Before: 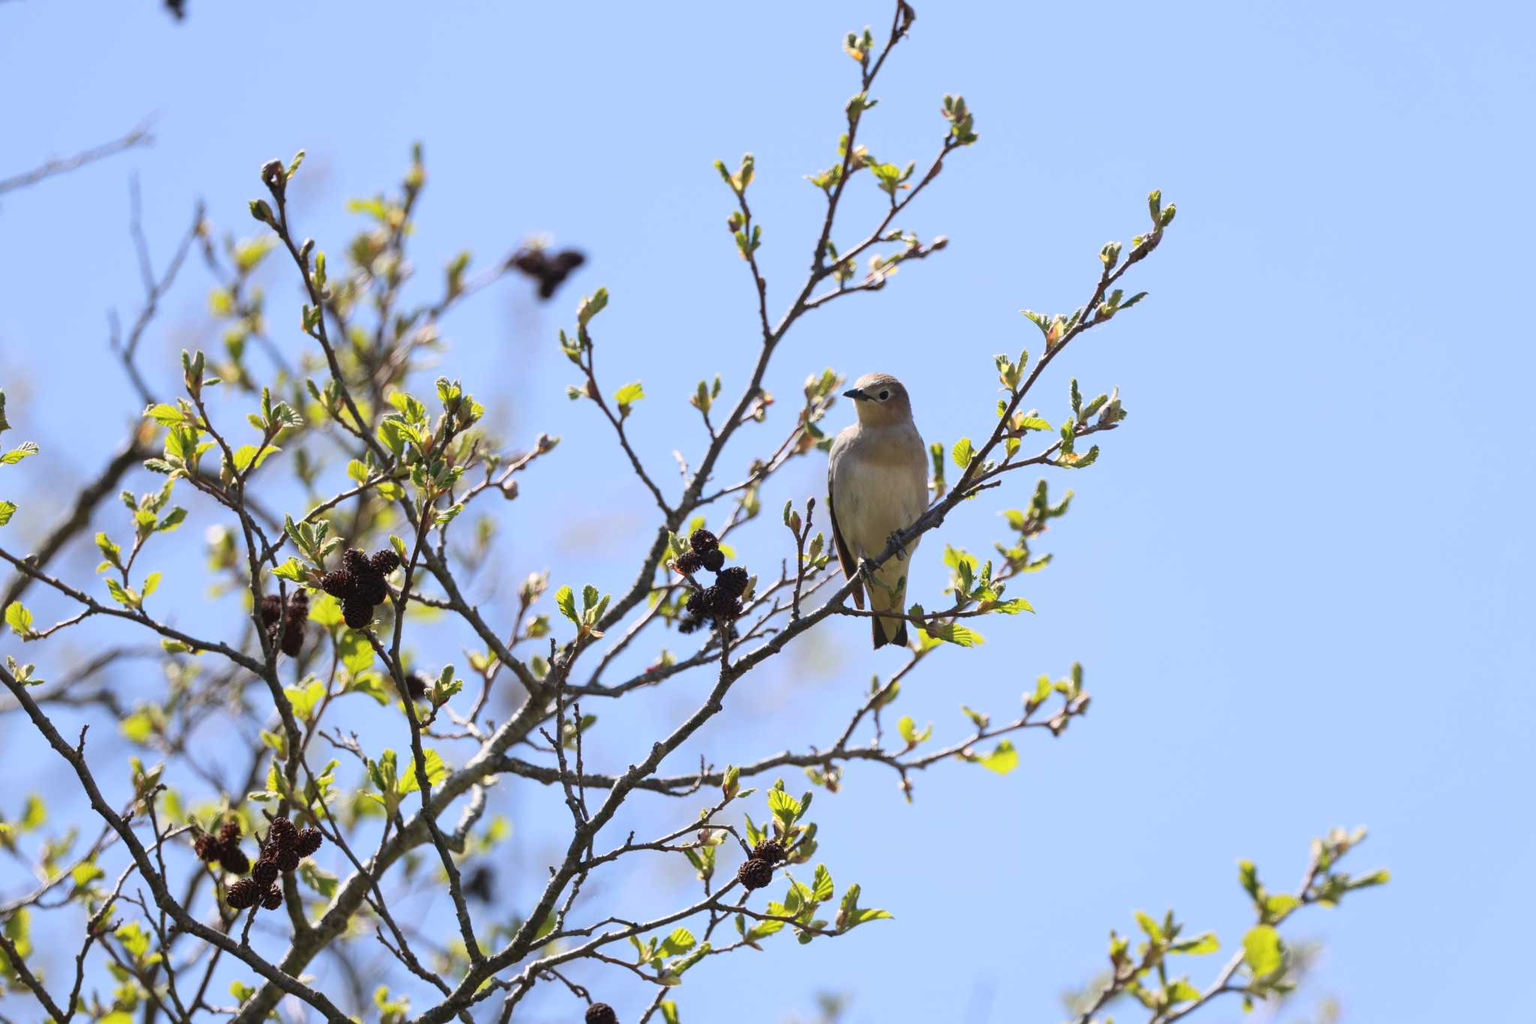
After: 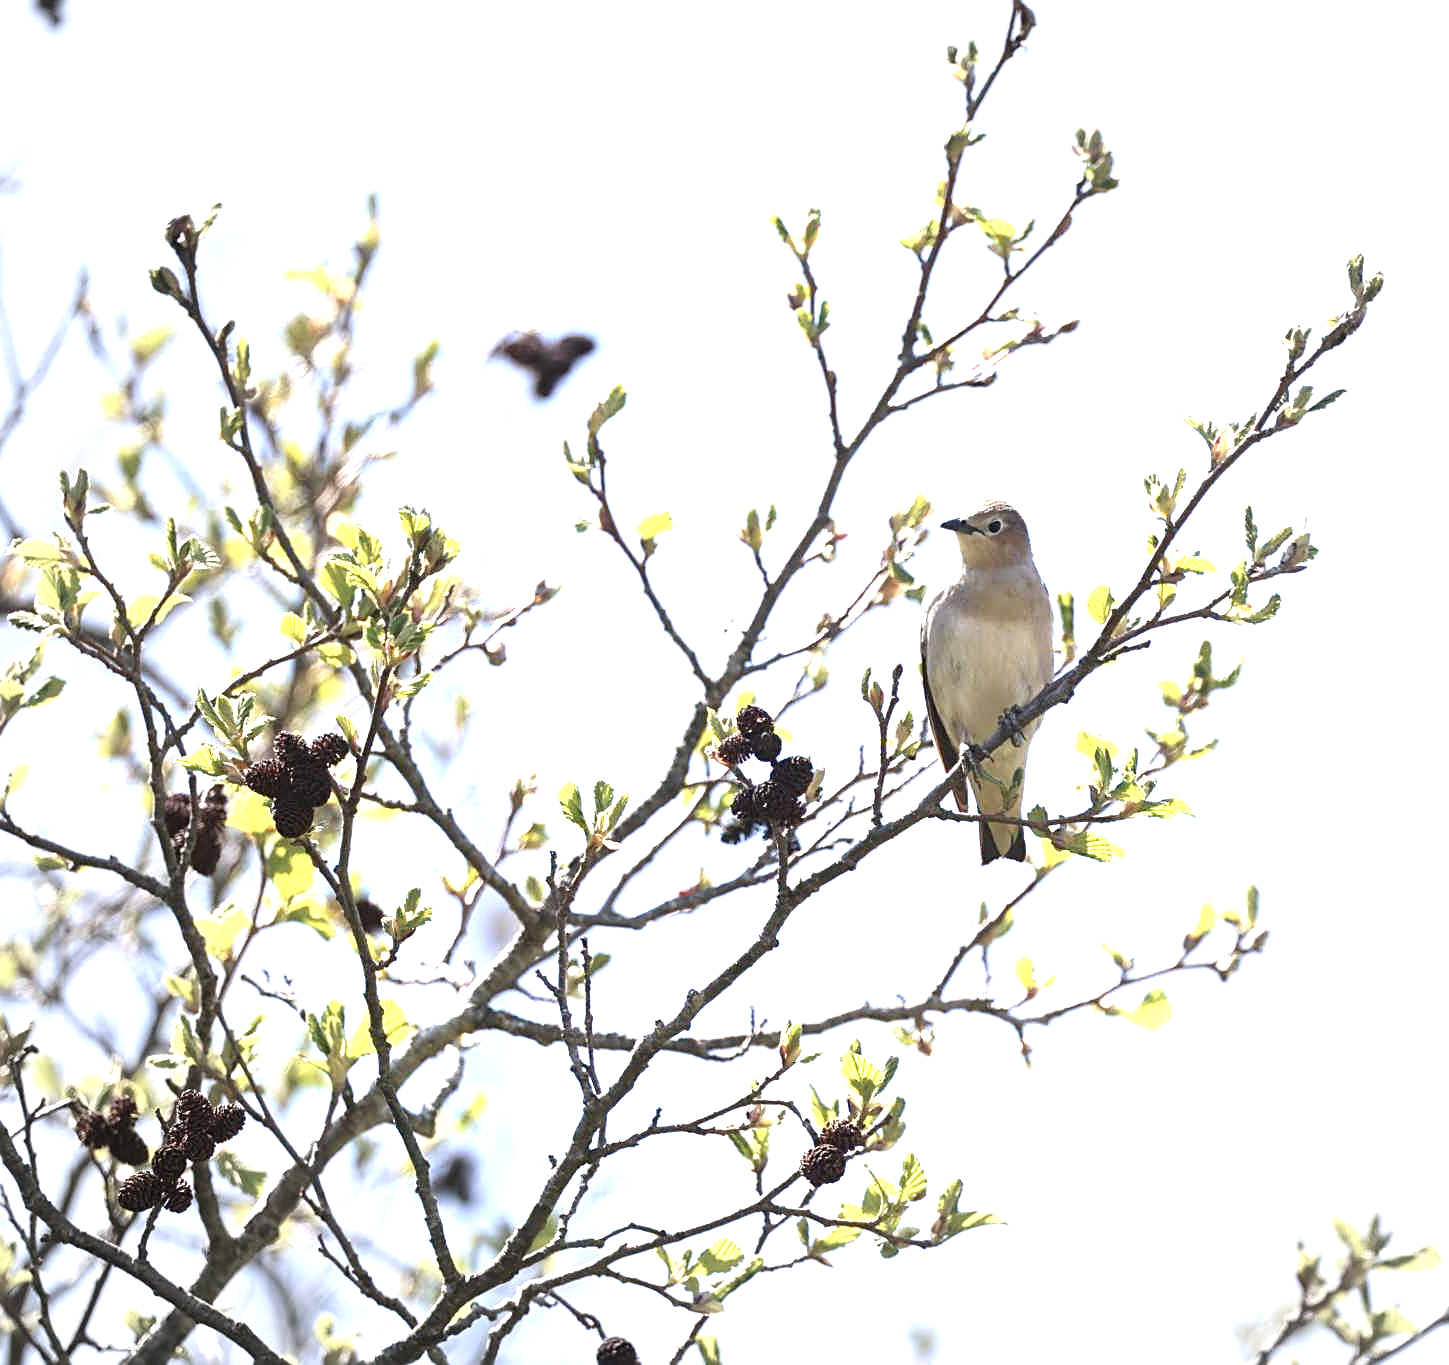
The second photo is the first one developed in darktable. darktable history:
exposure: black level correction 0, exposure 1.372 EV, compensate exposure bias true, compensate highlight preservation false
sharpen: amount 0.541
contrast brightness saturation: contrast 0.058, brightness -0.011, saturation -0.24
crop and rotate: left 9.004%, right 20.218%
vignetting: fall-off start 67.12%, brightness -0.274, width/height ratio 1.008
